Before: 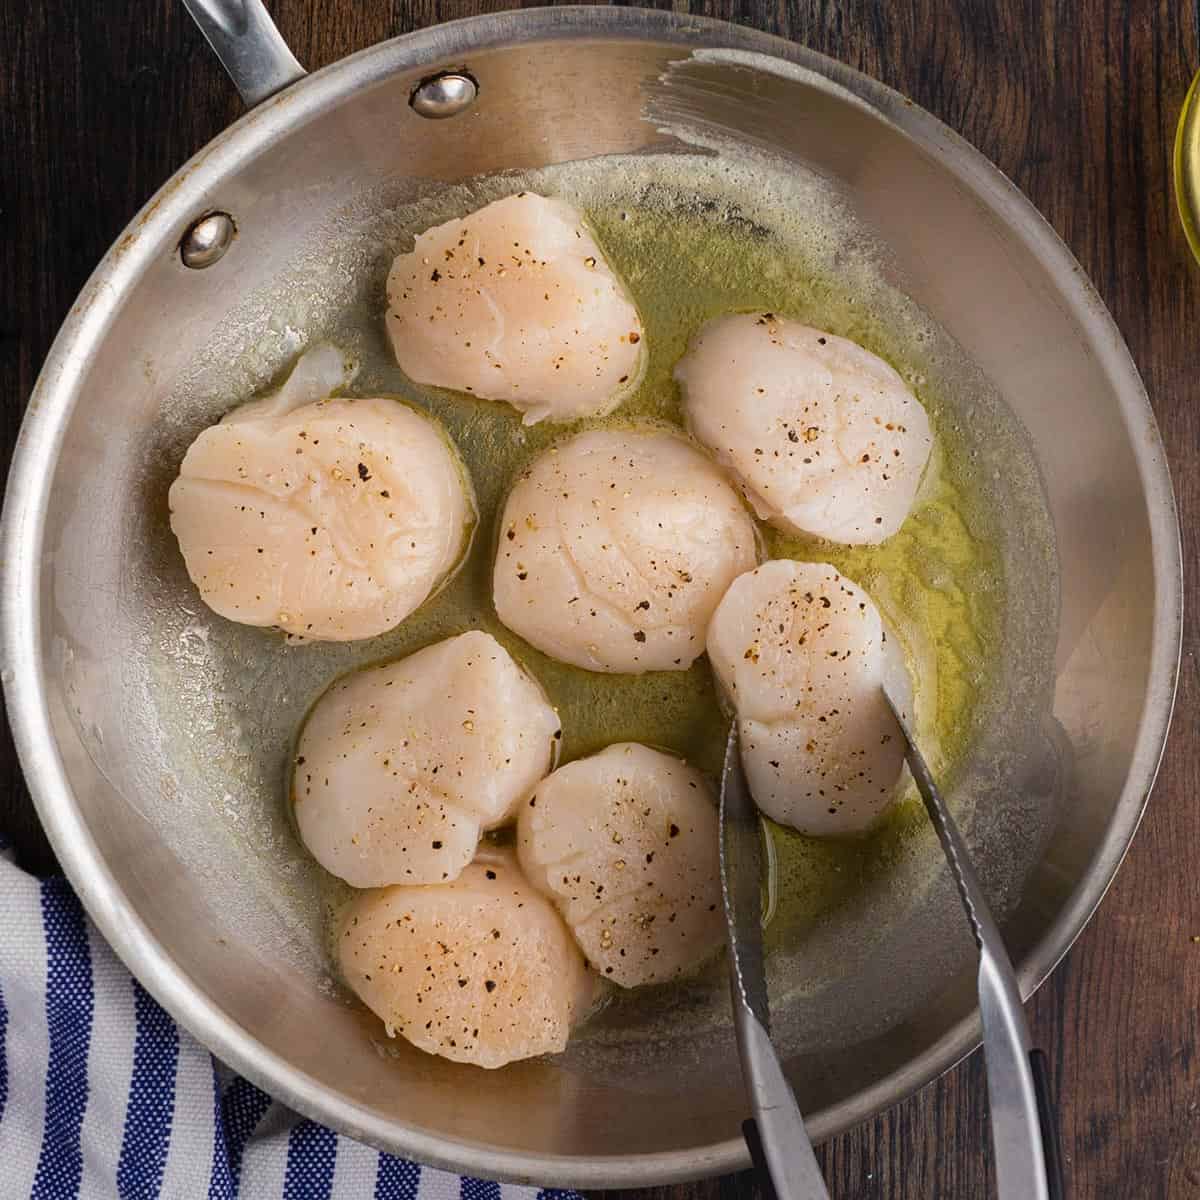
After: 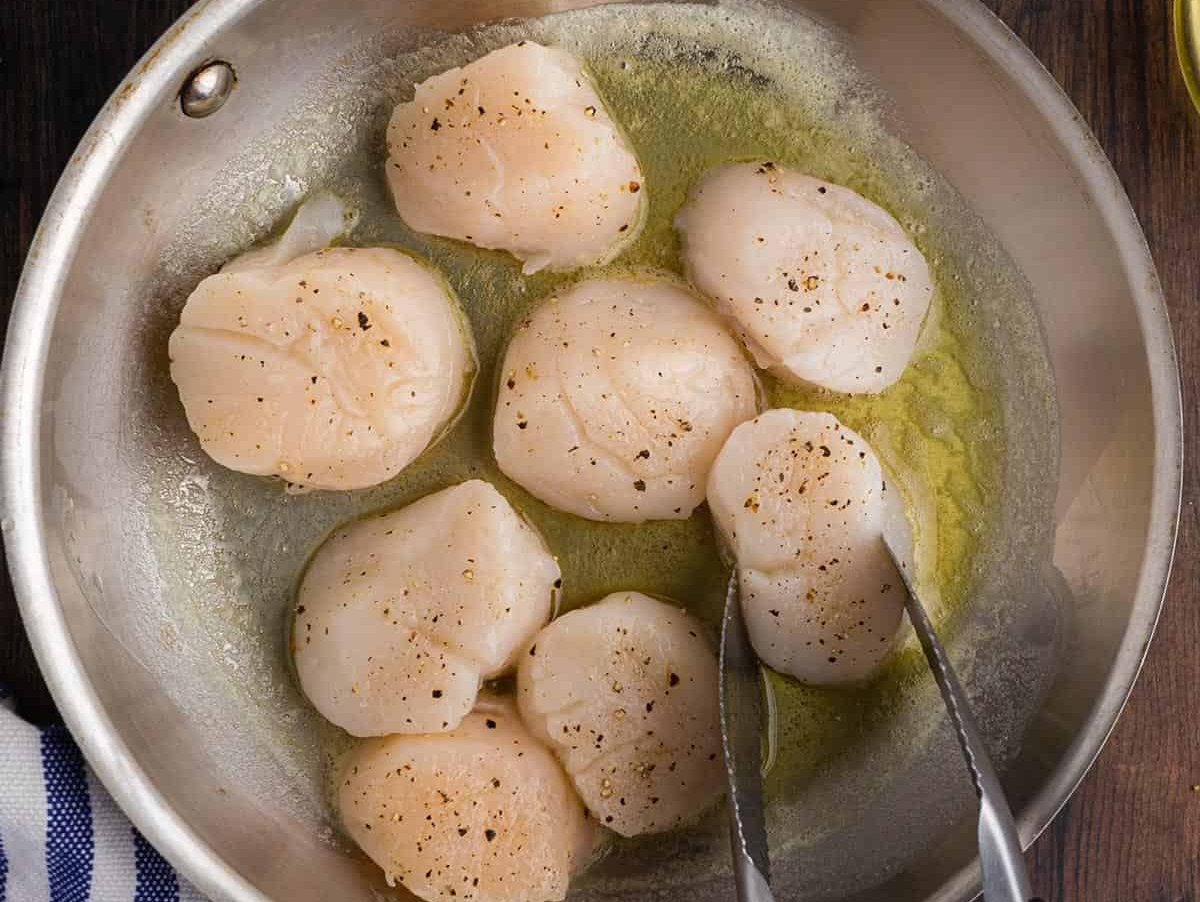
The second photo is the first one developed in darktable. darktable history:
crop and rotate: top 12.589%, bottom 12.217%
